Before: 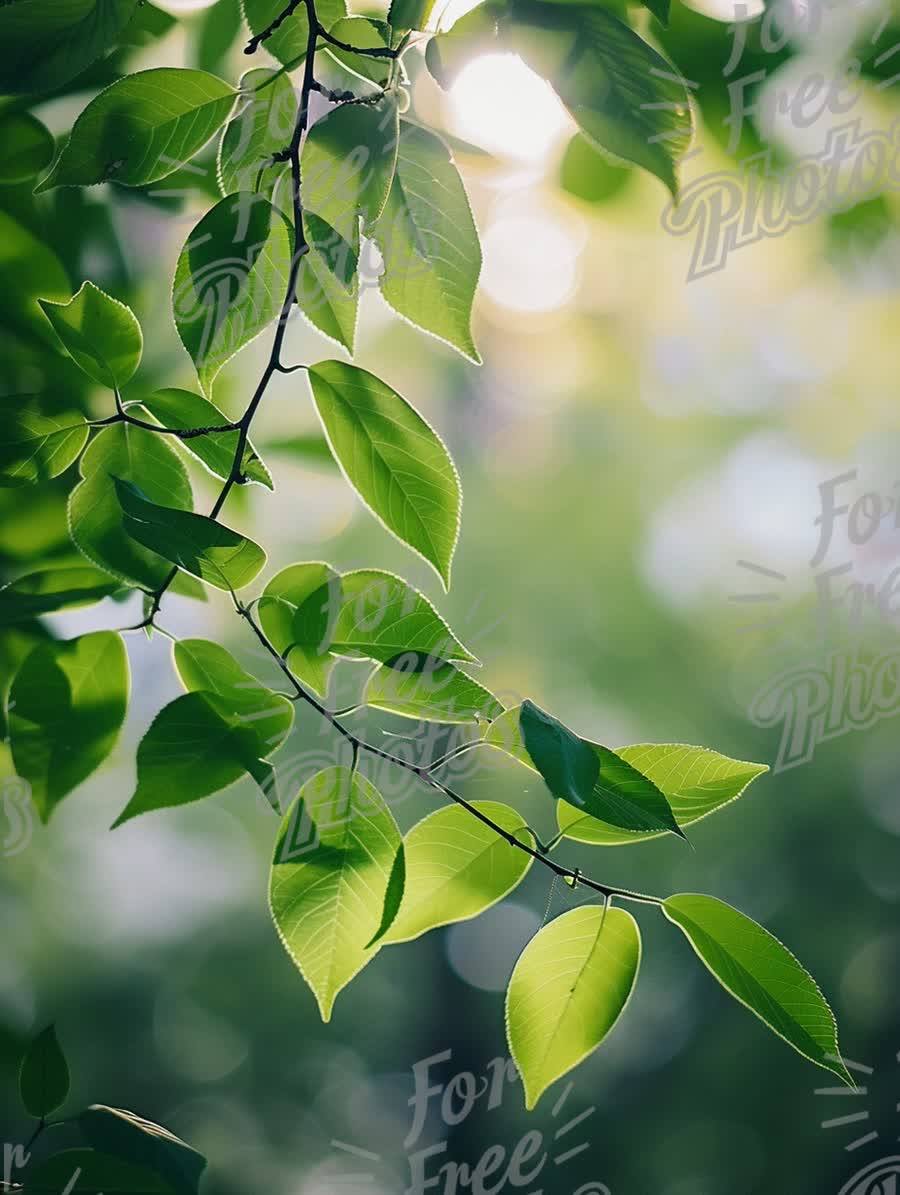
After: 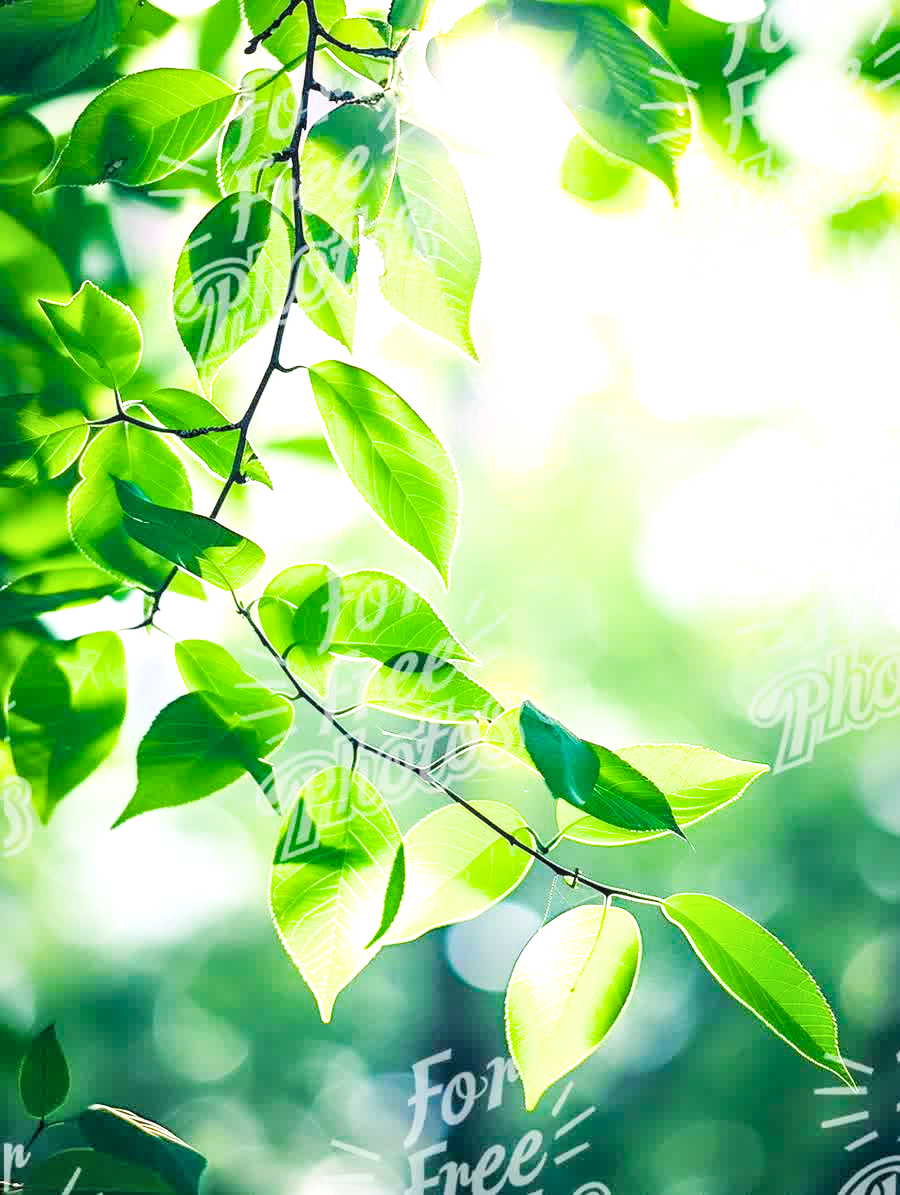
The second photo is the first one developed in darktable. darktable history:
local contrast: on, module defaults
filmic rgb: black relative exposure -5 EV, hardness 2.88, contrast 1.2, highlights saturation mix -30%
color balance rgb: perceptual saturation grading › global saturation 30%, perceptual brilliance grading › global brilliance 10%, global vibrance 20%
exposure: black level correction 0, exposure 2 EV, compensate highlight preservation false
